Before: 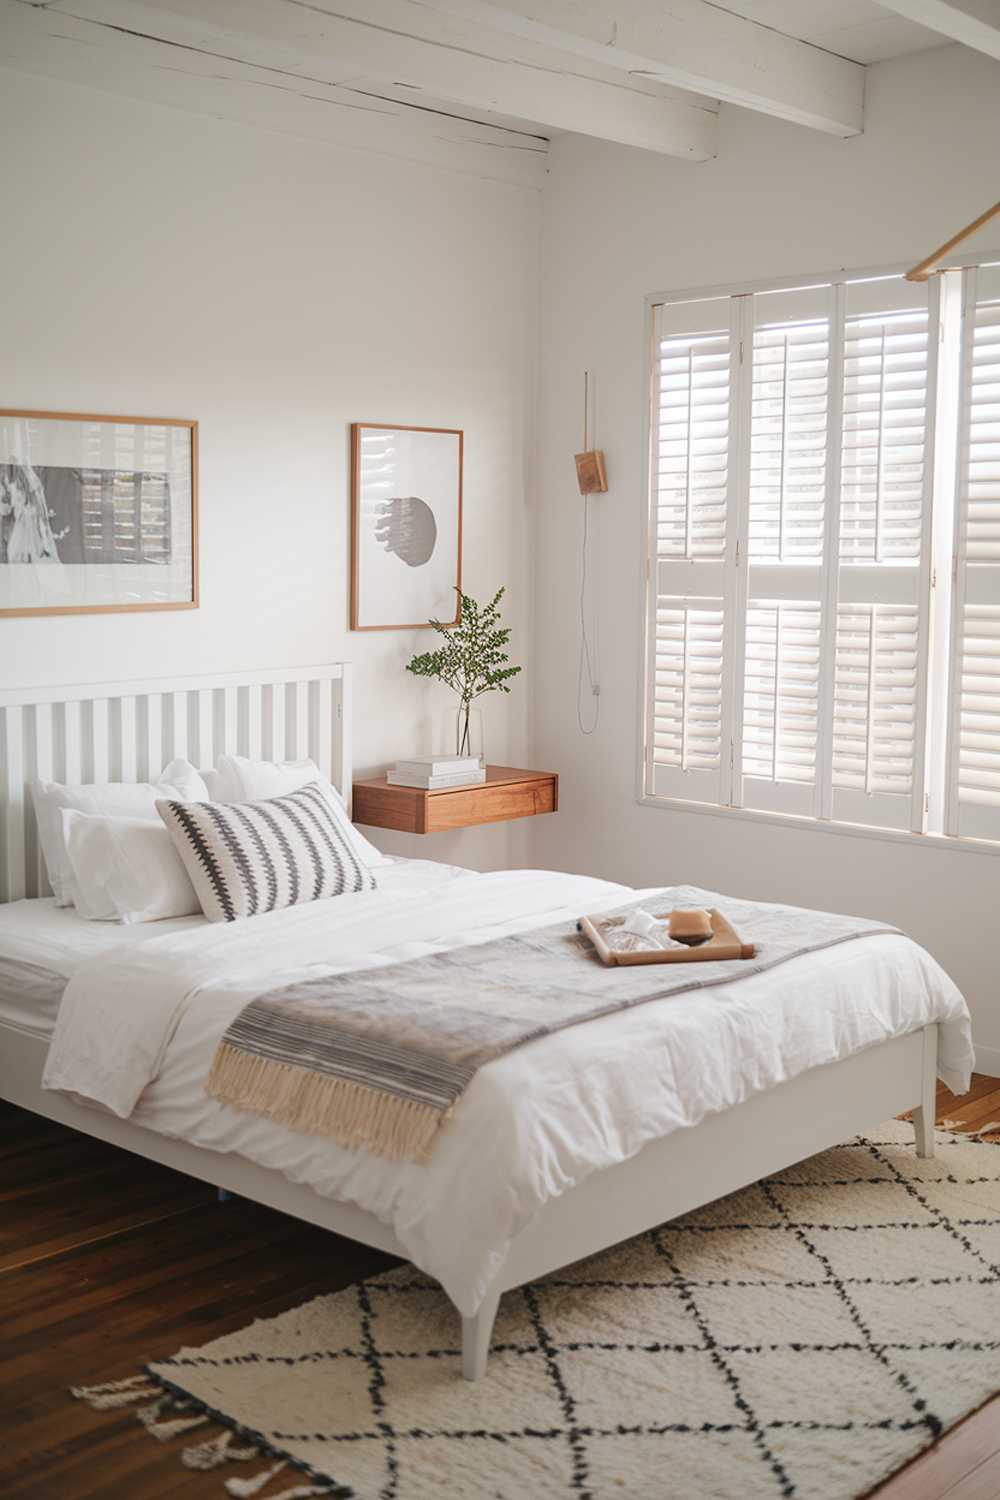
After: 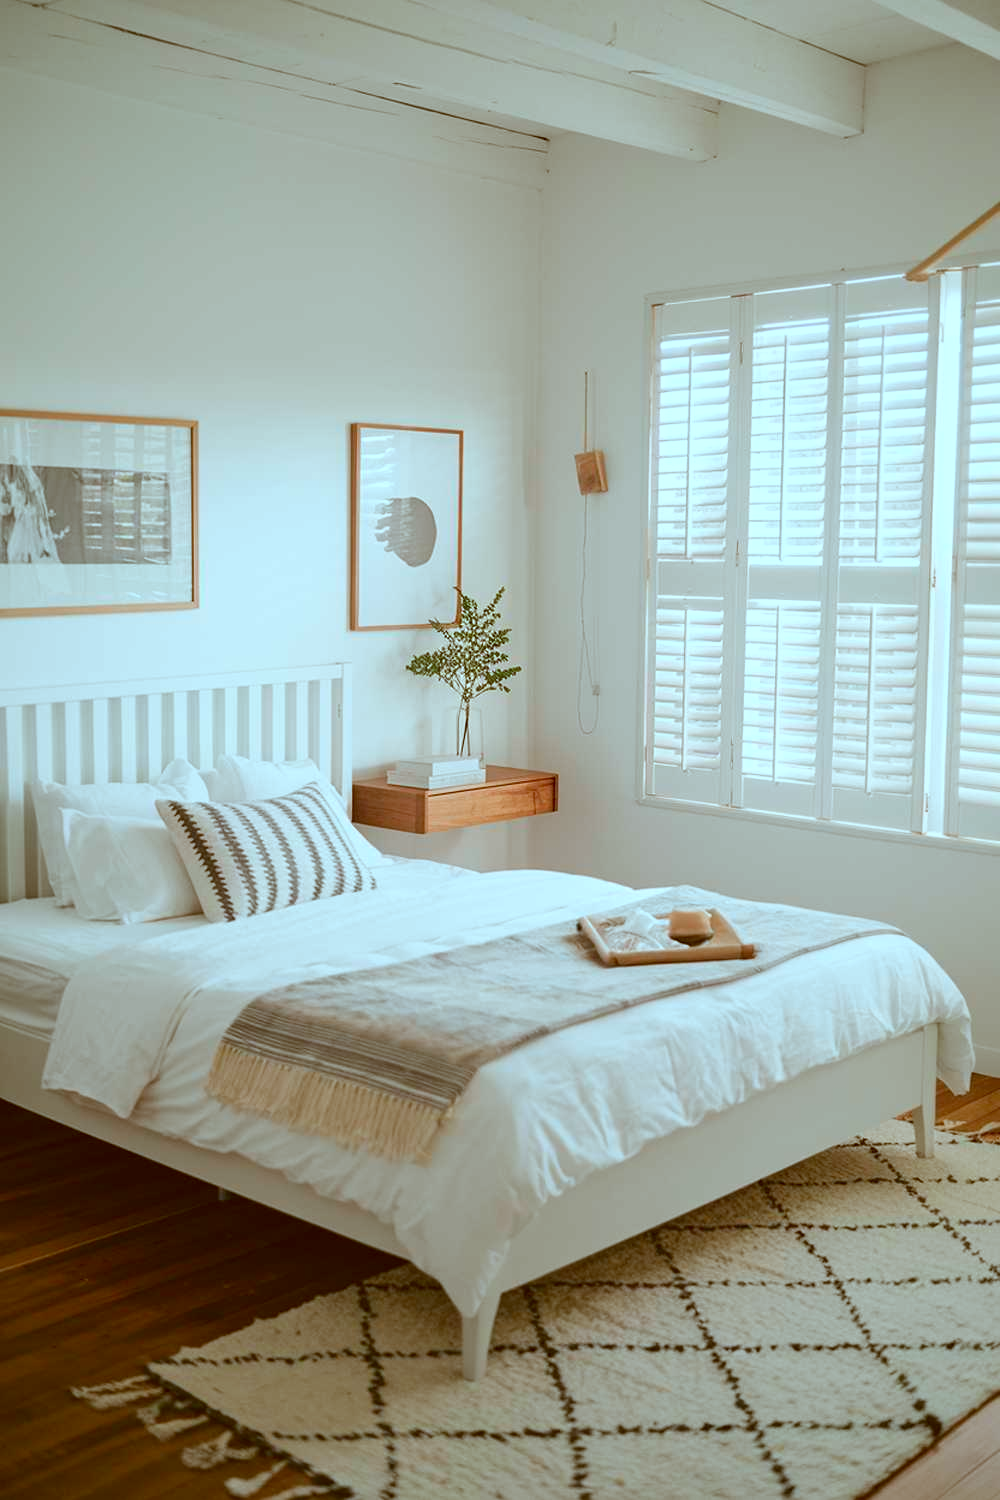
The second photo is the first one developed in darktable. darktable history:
color correction: highlights a* -14.49, highlights b* -16.53, shadows a* 10.13, shadows b* 29.62
